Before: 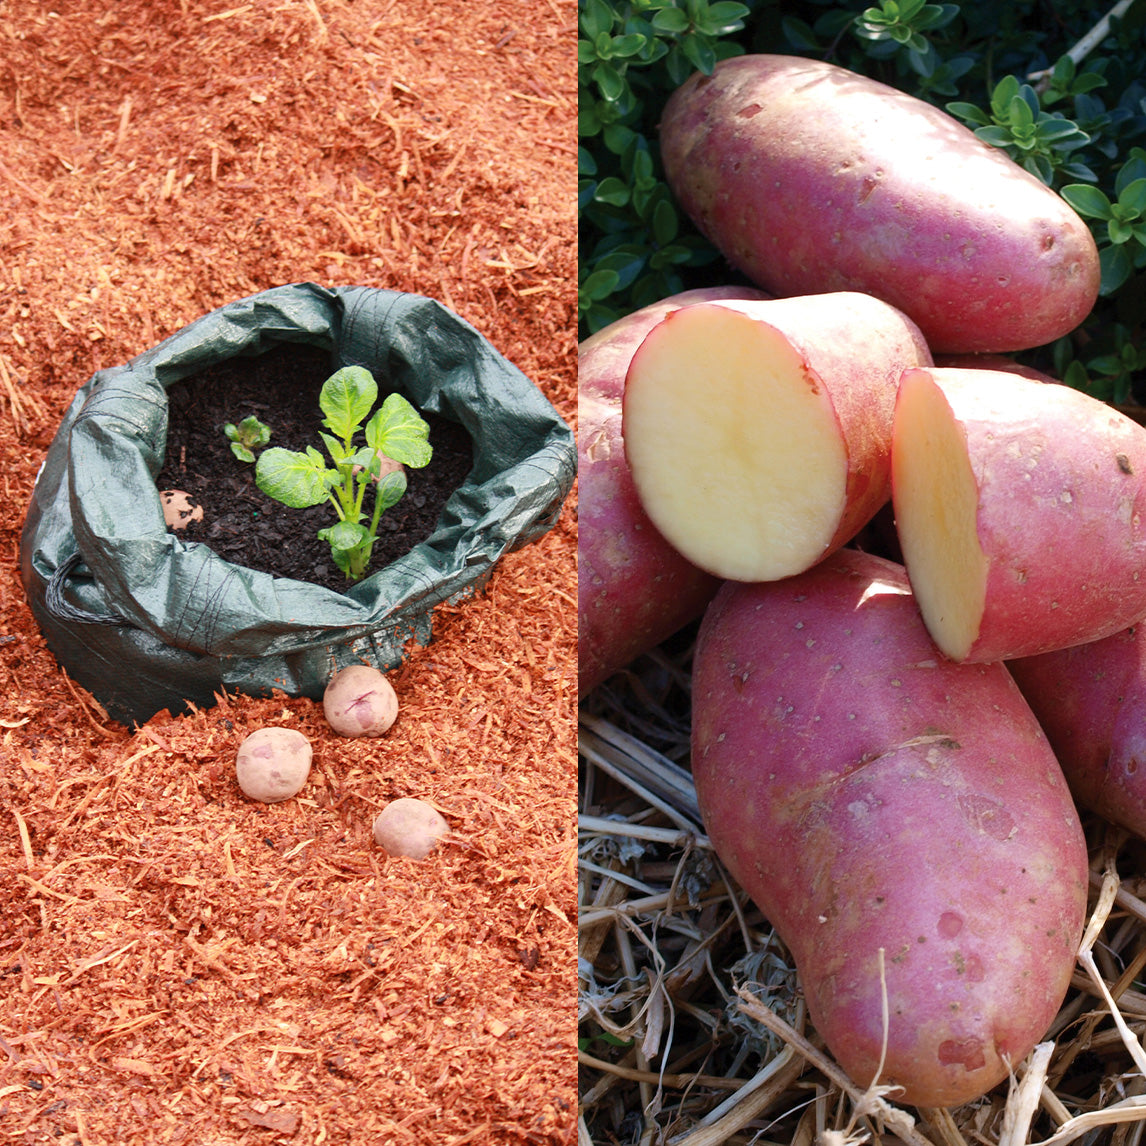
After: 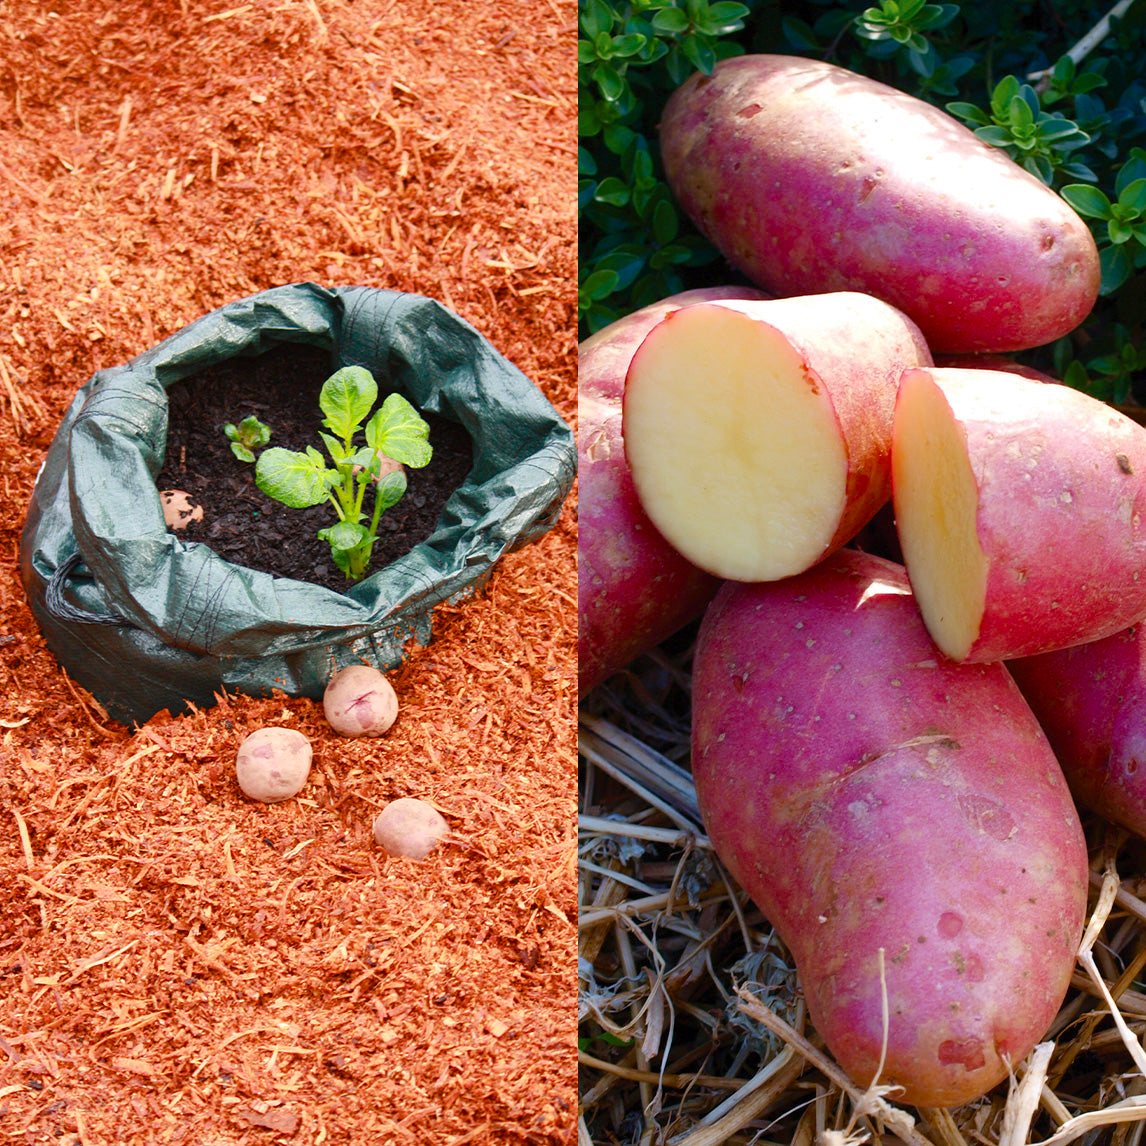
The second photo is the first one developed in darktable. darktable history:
color balance rgb: linear chroma grading › global chroma 9.744%, perceptual saturation grading › global saturation 13.963%, perceptual saturation grading › highlights -25.503%, perceptual saturation grading › shadows 25.85%, global vibrance 20%
